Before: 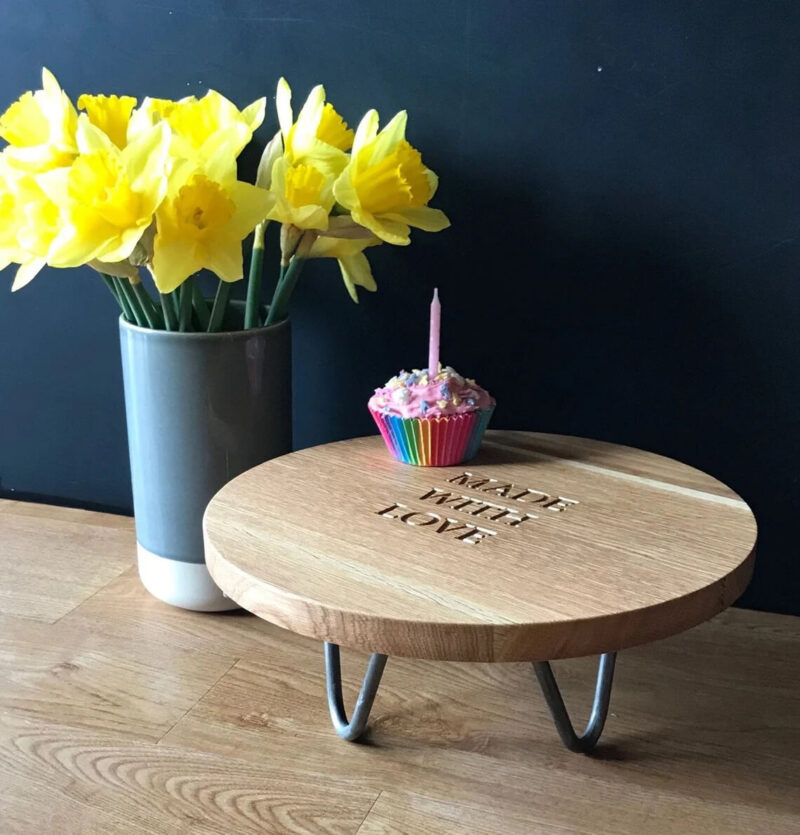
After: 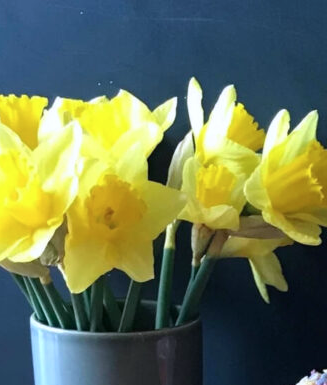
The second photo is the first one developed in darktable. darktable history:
color calibration: gray › normalize channels true, illuminant as shot in camera, x 0.358, y 0.373, temperature 4628.91 K, gamut compression 0.015
crop and rotate: left 11.134%, top 0.052%, right 47.959%, bottom 53.817%
